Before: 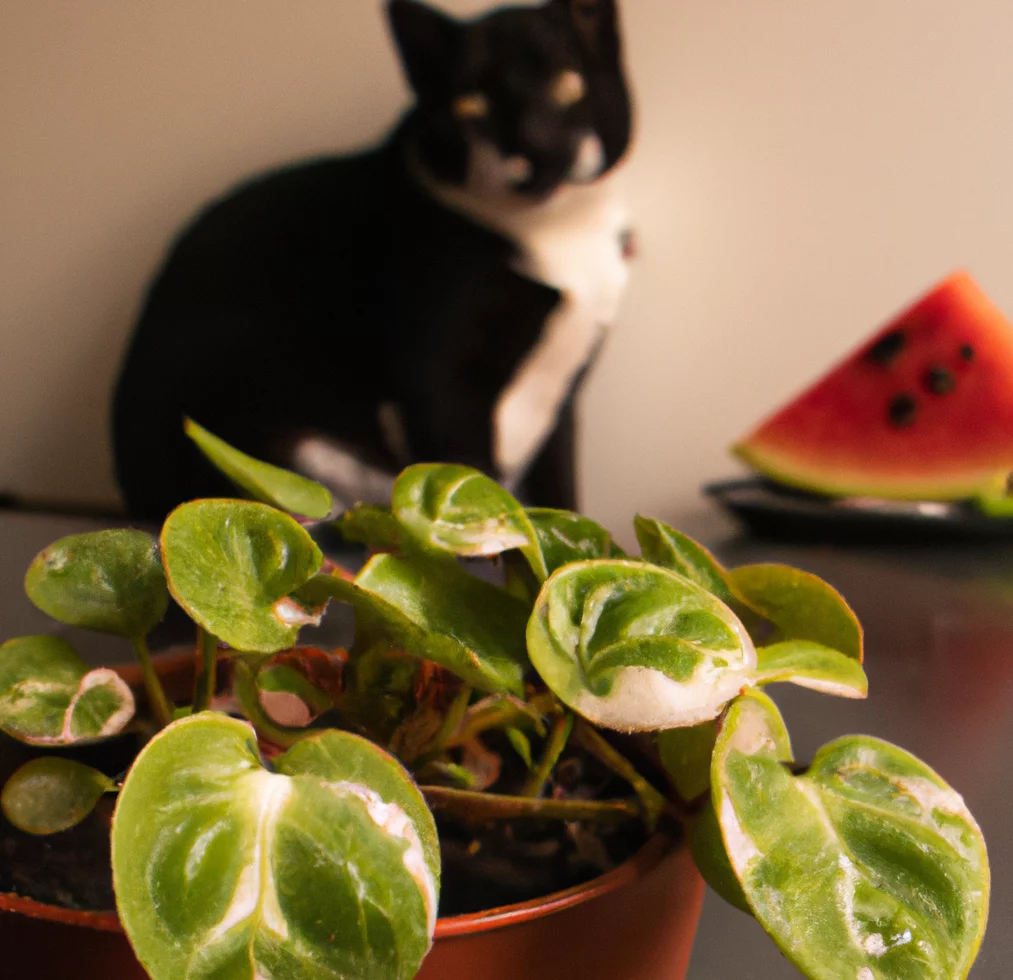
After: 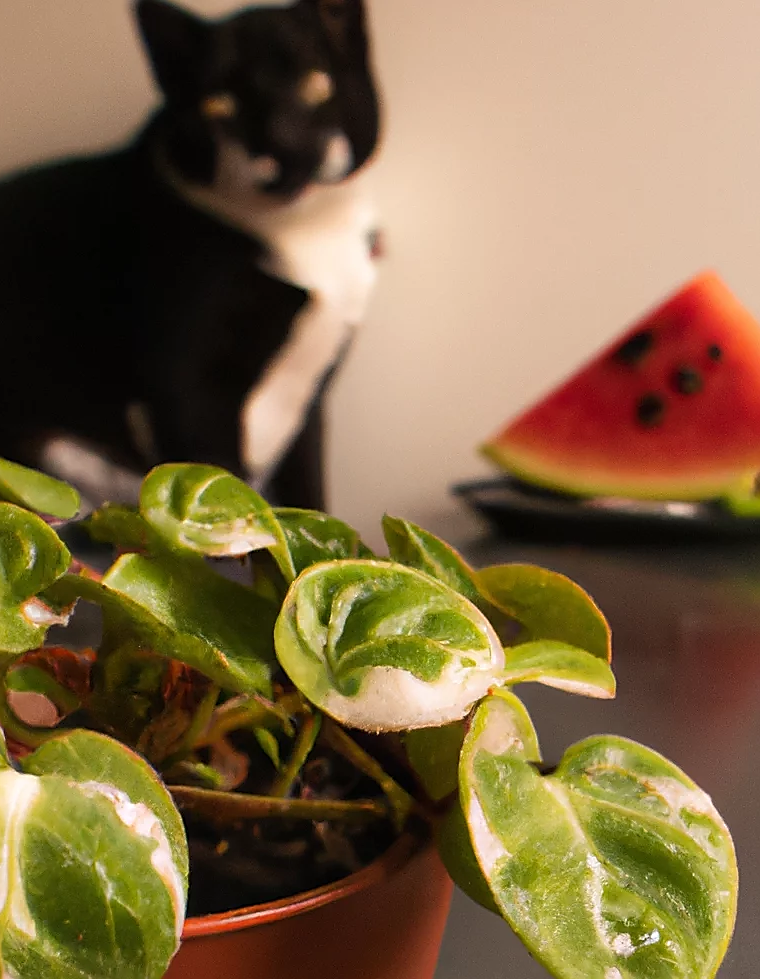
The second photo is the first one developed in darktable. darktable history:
sharpen: radius 1.355, amount 1.248, threshold 0.606
tone equalizer: mask exposure compensation -0.484 EV
crop and rotate: left 24.951%
